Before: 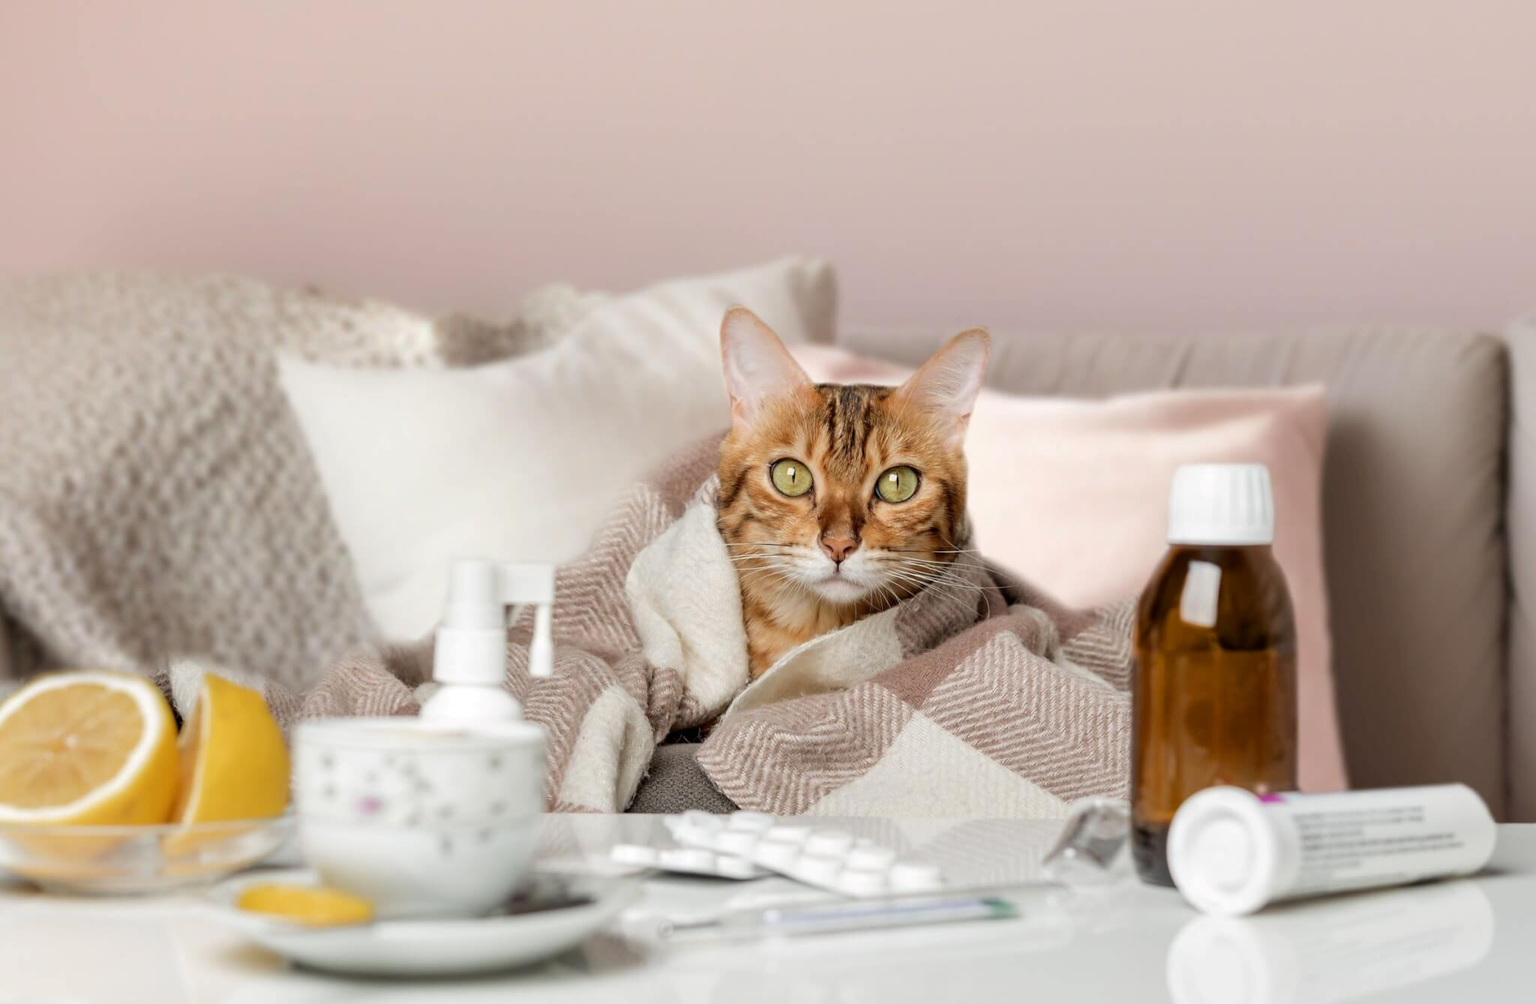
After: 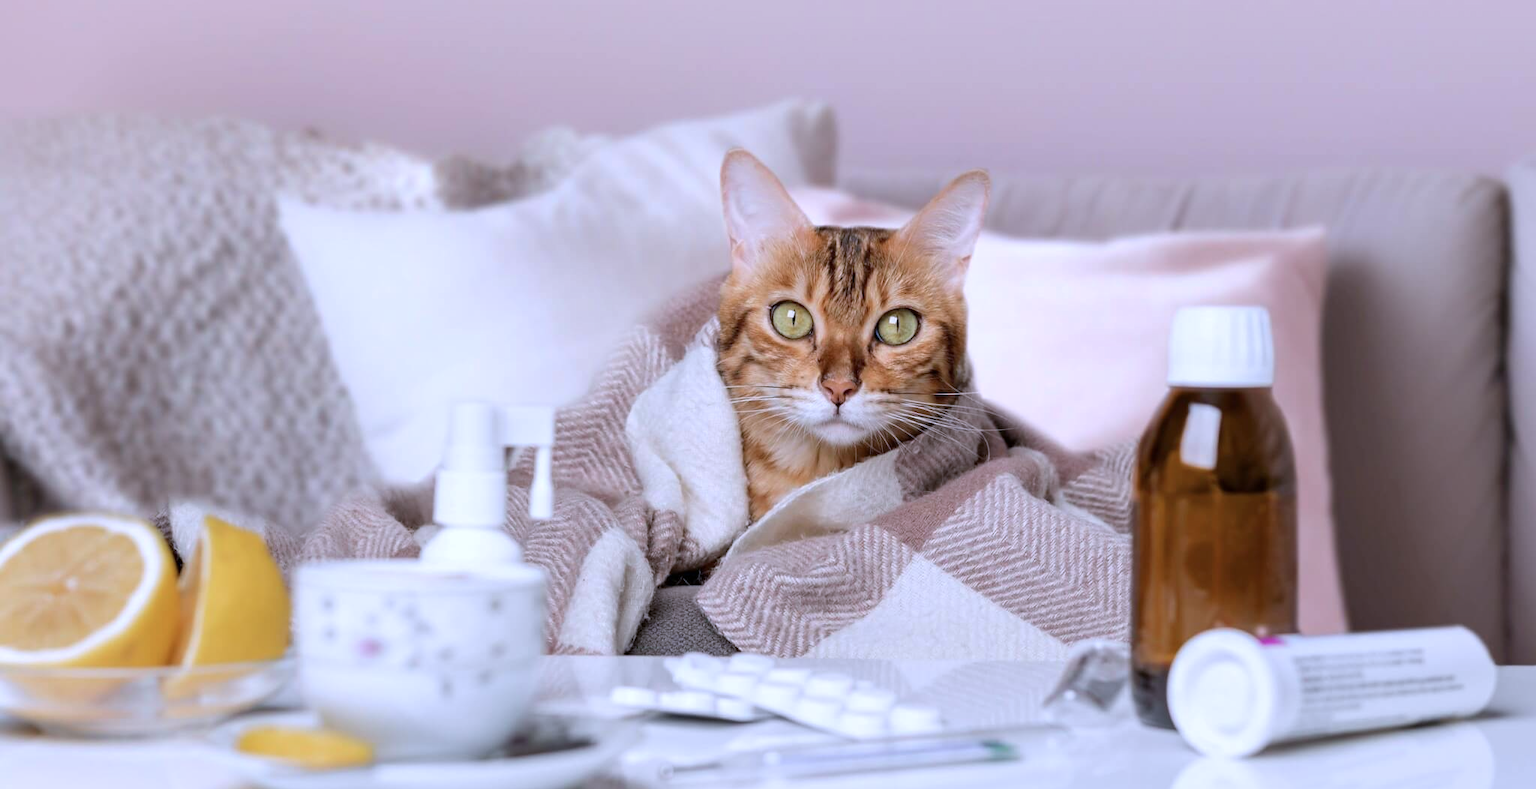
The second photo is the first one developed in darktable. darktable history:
crop and rotate: top 15.774%, bottom 5.506%
color calibration: illuminant as shot in camera, x 0.379, y 0.396, temperature 4138.76 K
